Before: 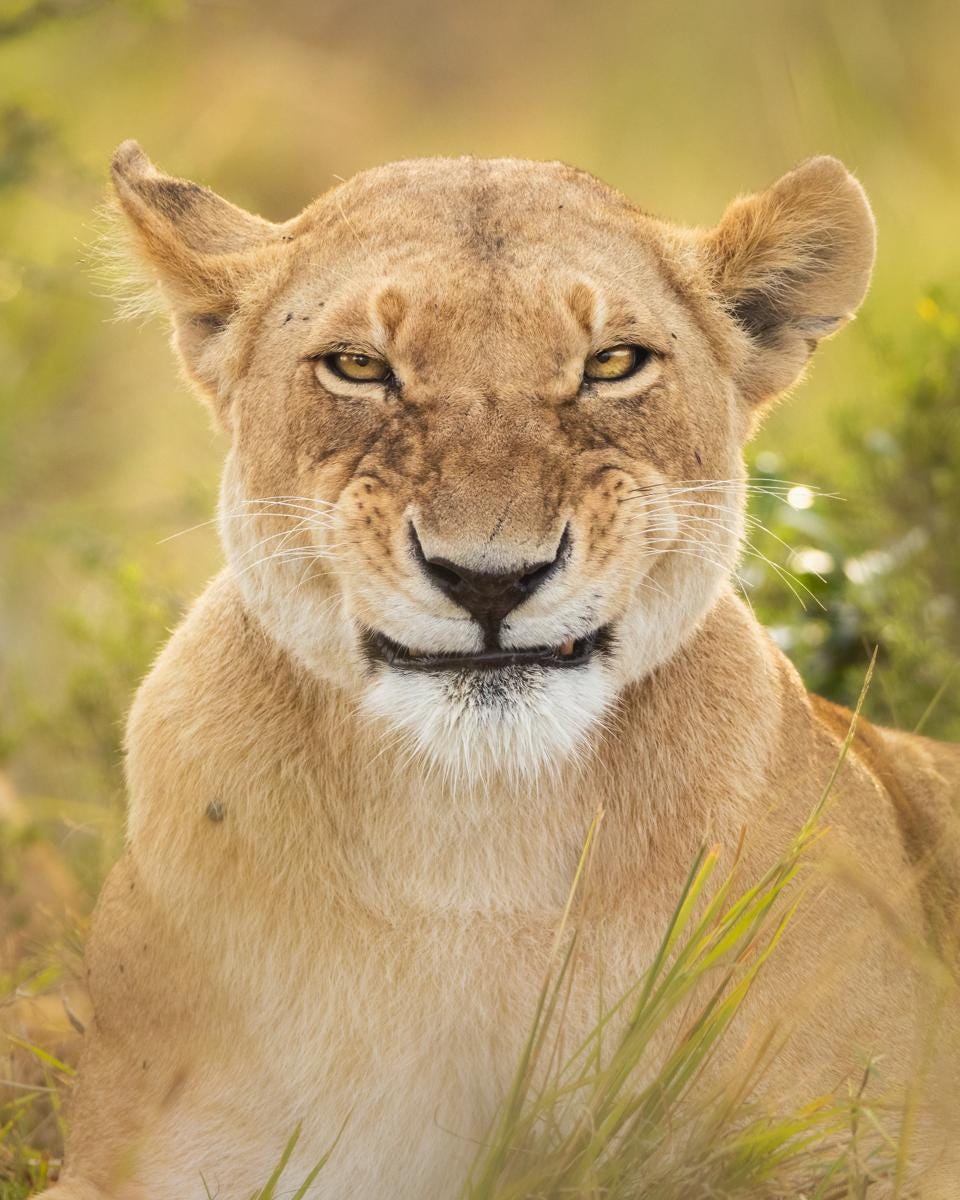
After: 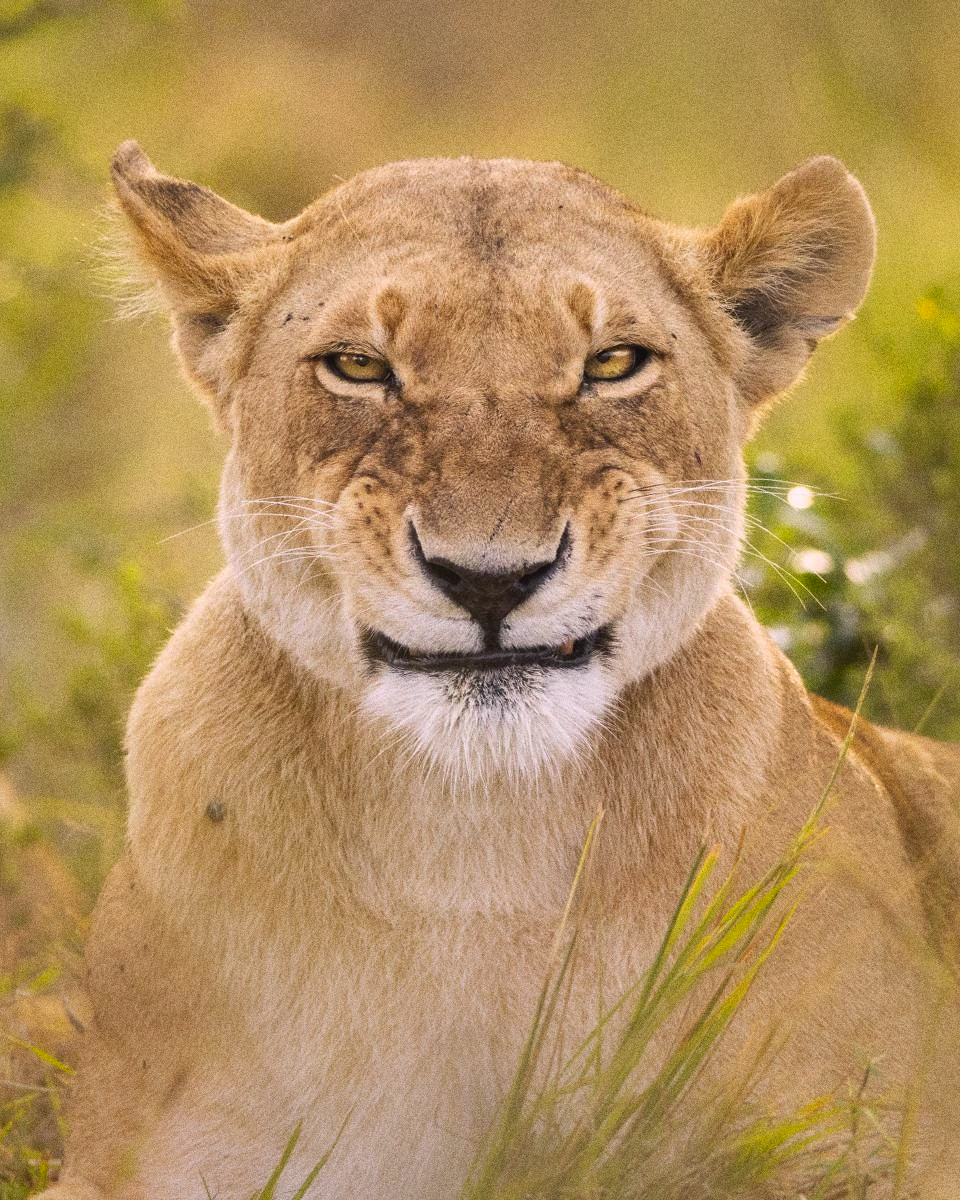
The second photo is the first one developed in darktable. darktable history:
color correction: highlights a* 11.96, highlights b* 11.58
white balance: red 0.931, blue 1.11
grain: coarseness 0.09 ISO, strength 40%
shadows and highlights: shadows color adjustment 97.66%, soften with gaussian
